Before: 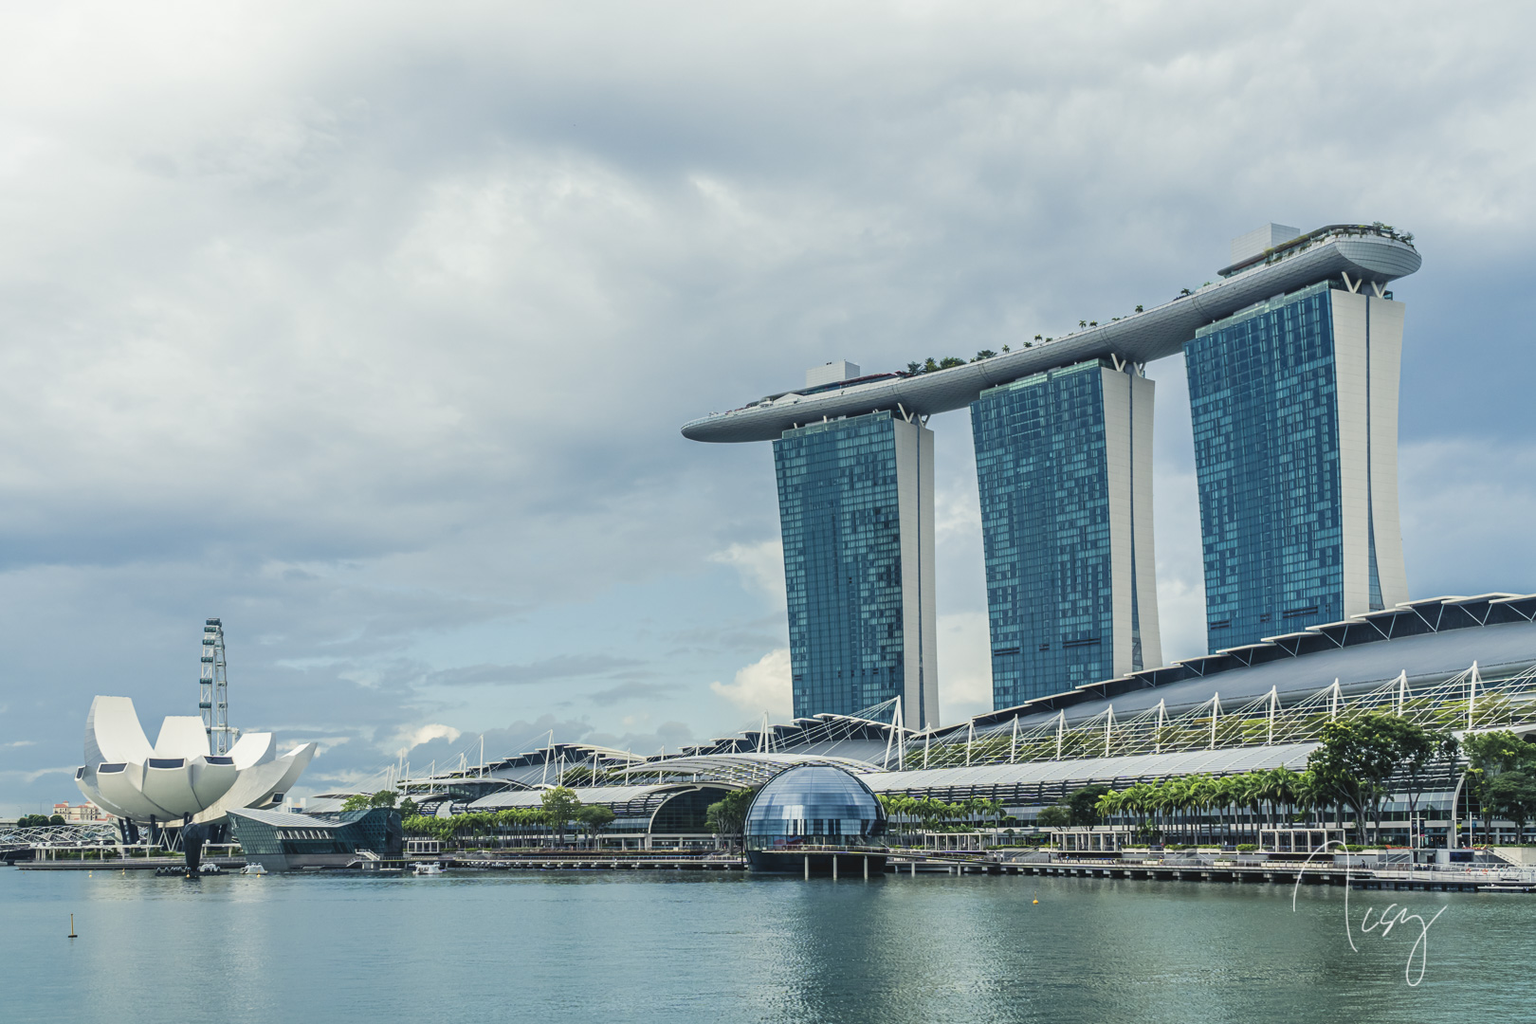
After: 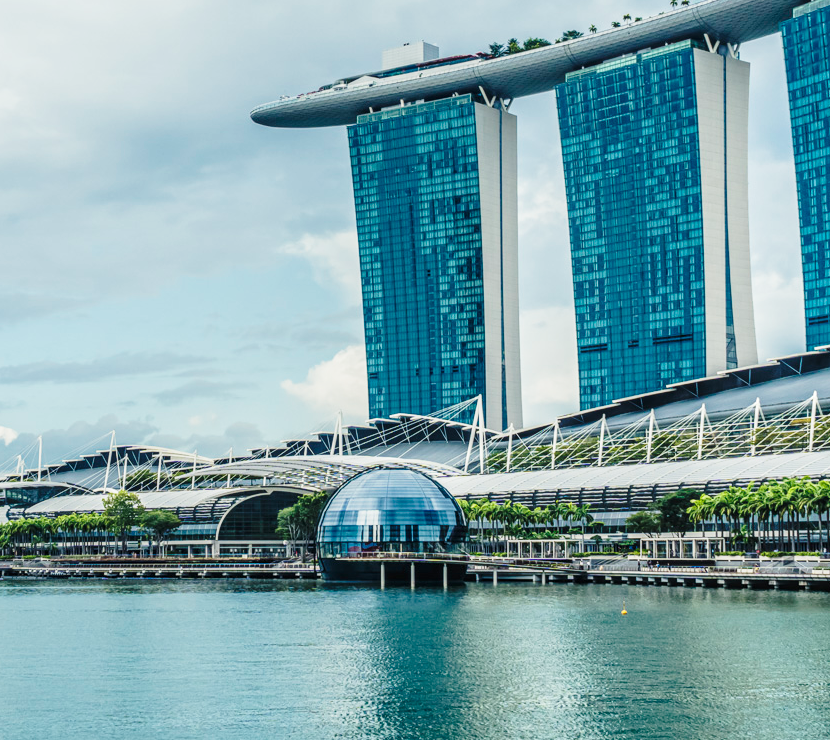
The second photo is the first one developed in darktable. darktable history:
local contrast: on, module defaults
exposure: exposure -0.324 EV, compensate highlight preservation false
crop and rotate: left 28.904%, top 31.391%, right 19.838%
base curve: curves: ch0 [(0, 0) (0.028, 0.03) (0.121, 0.232) (0.46, 0.748) (0.859, 0.968) (1, 1)], preserve colors none
